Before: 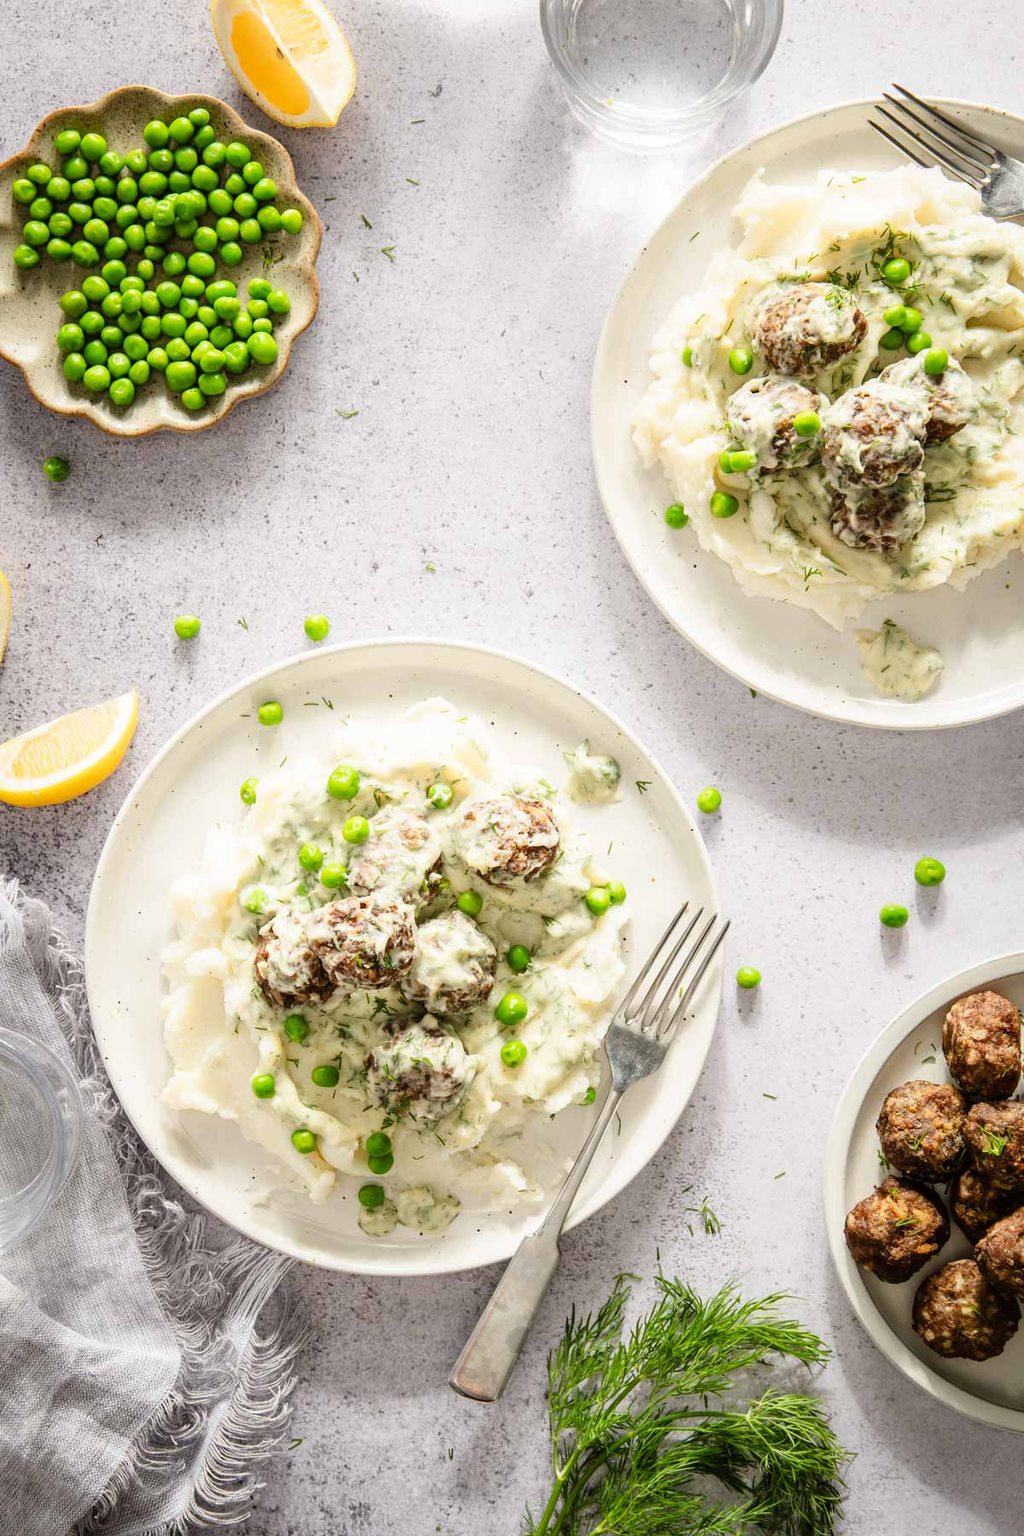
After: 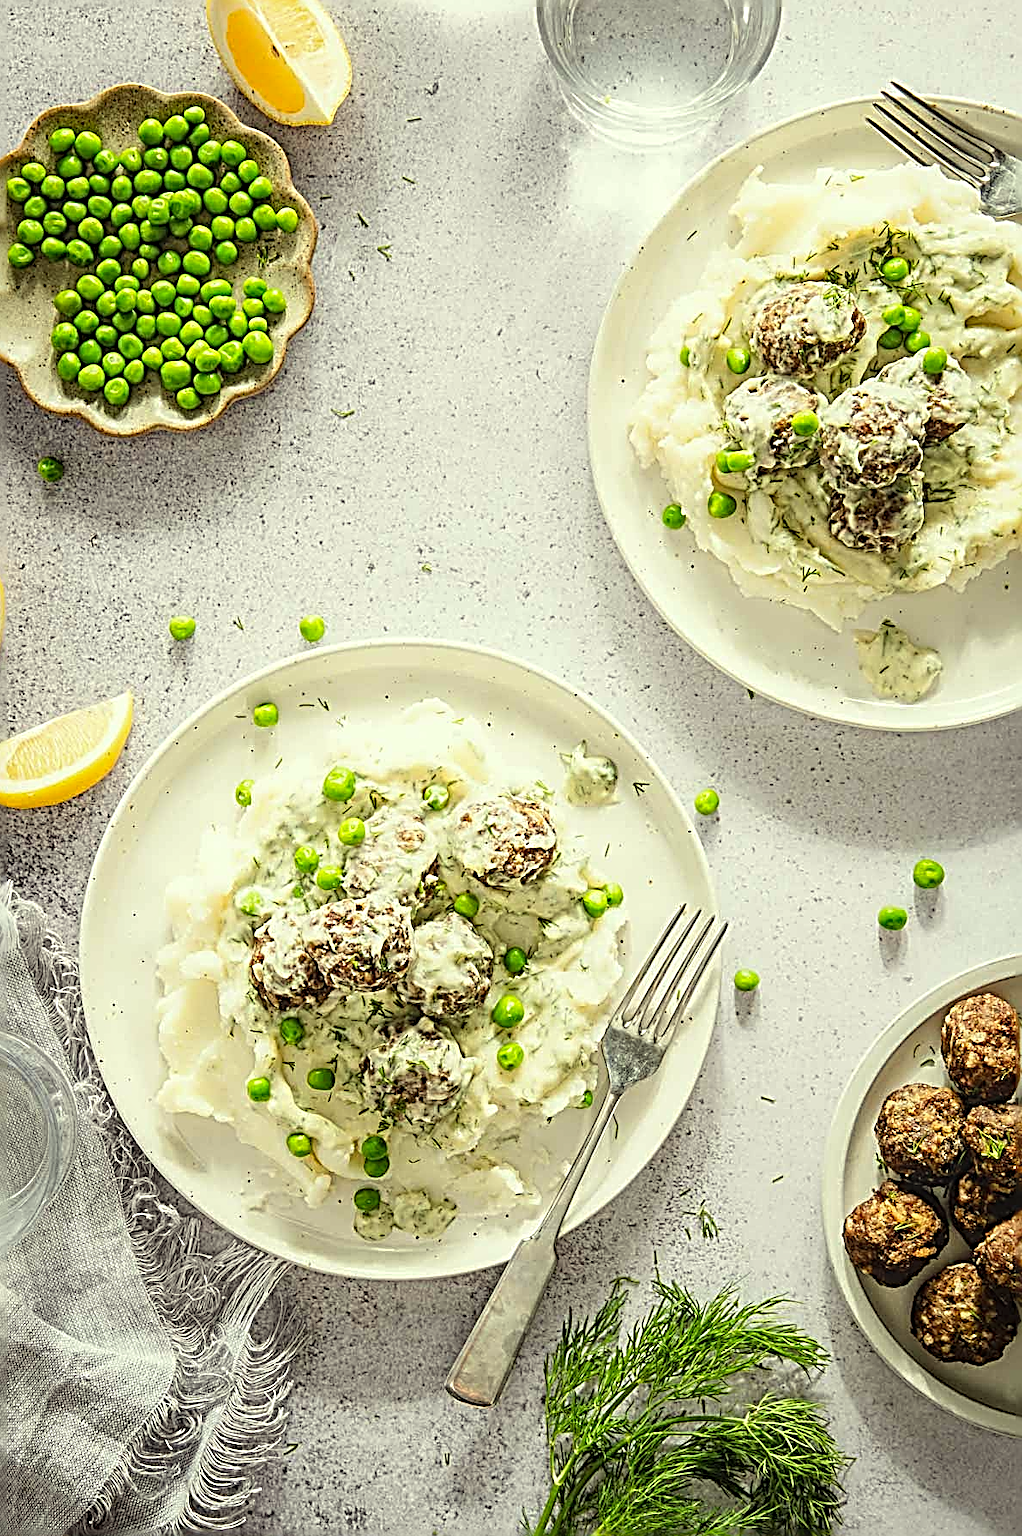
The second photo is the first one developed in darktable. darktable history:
sharpen: radius 3.158, amount 1.731
color correction: highlights a* -5.94, highlights b* 11.19
crop and rotate: left 0.614%, top 0.179%, bottom 0.309%
local contrast: detail 110%
